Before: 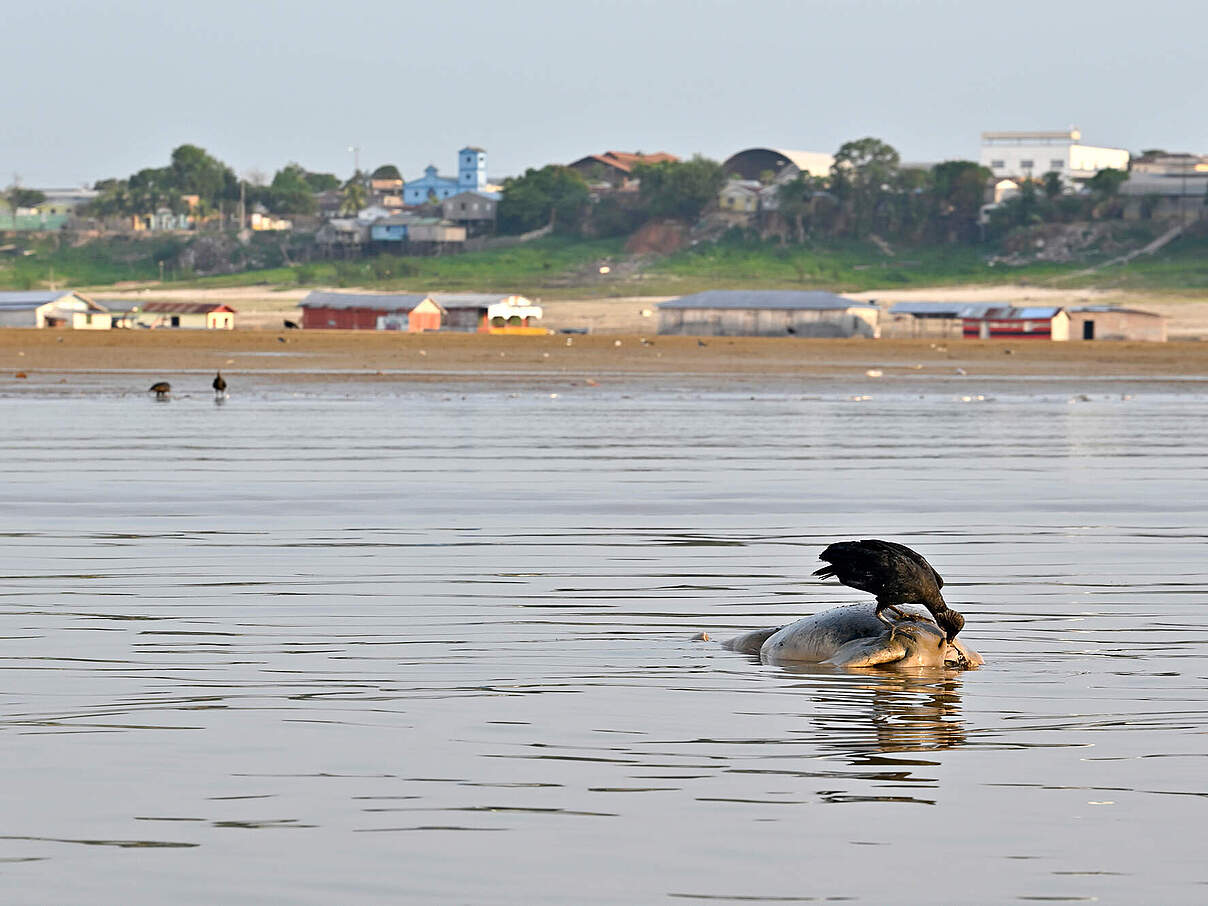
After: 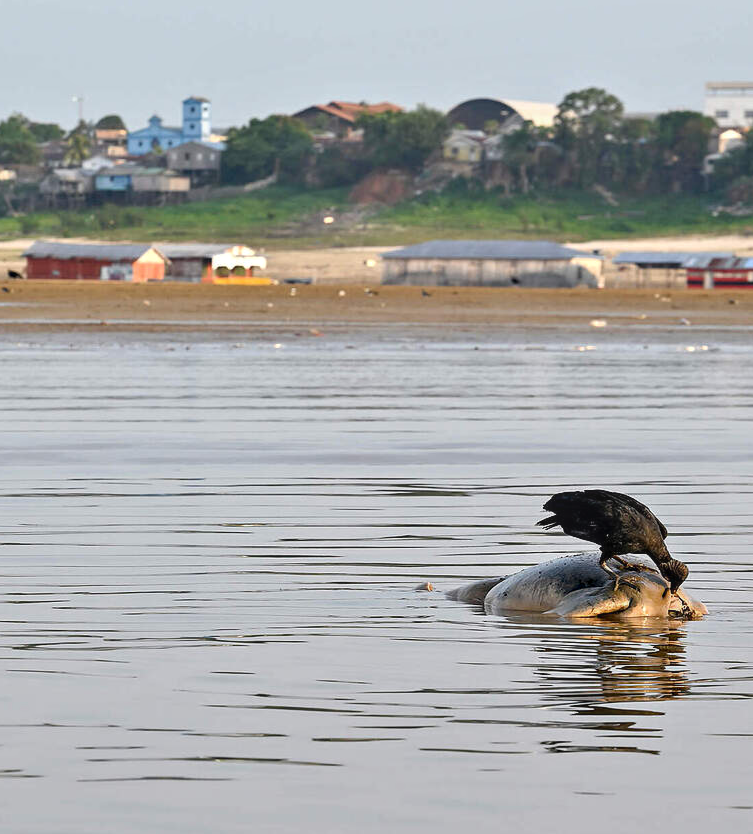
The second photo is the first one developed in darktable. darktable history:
contrast equalizer: y [[0.5 ×4, 0.467, 0.376], [0.5 ×6], [0.5 ×6], [0 ×6], [0 ×6]]
local contrast: on, module defaults
crop and rotate: left 22.918%, top 5.629%, right 14.711%, bottom 2.247%
